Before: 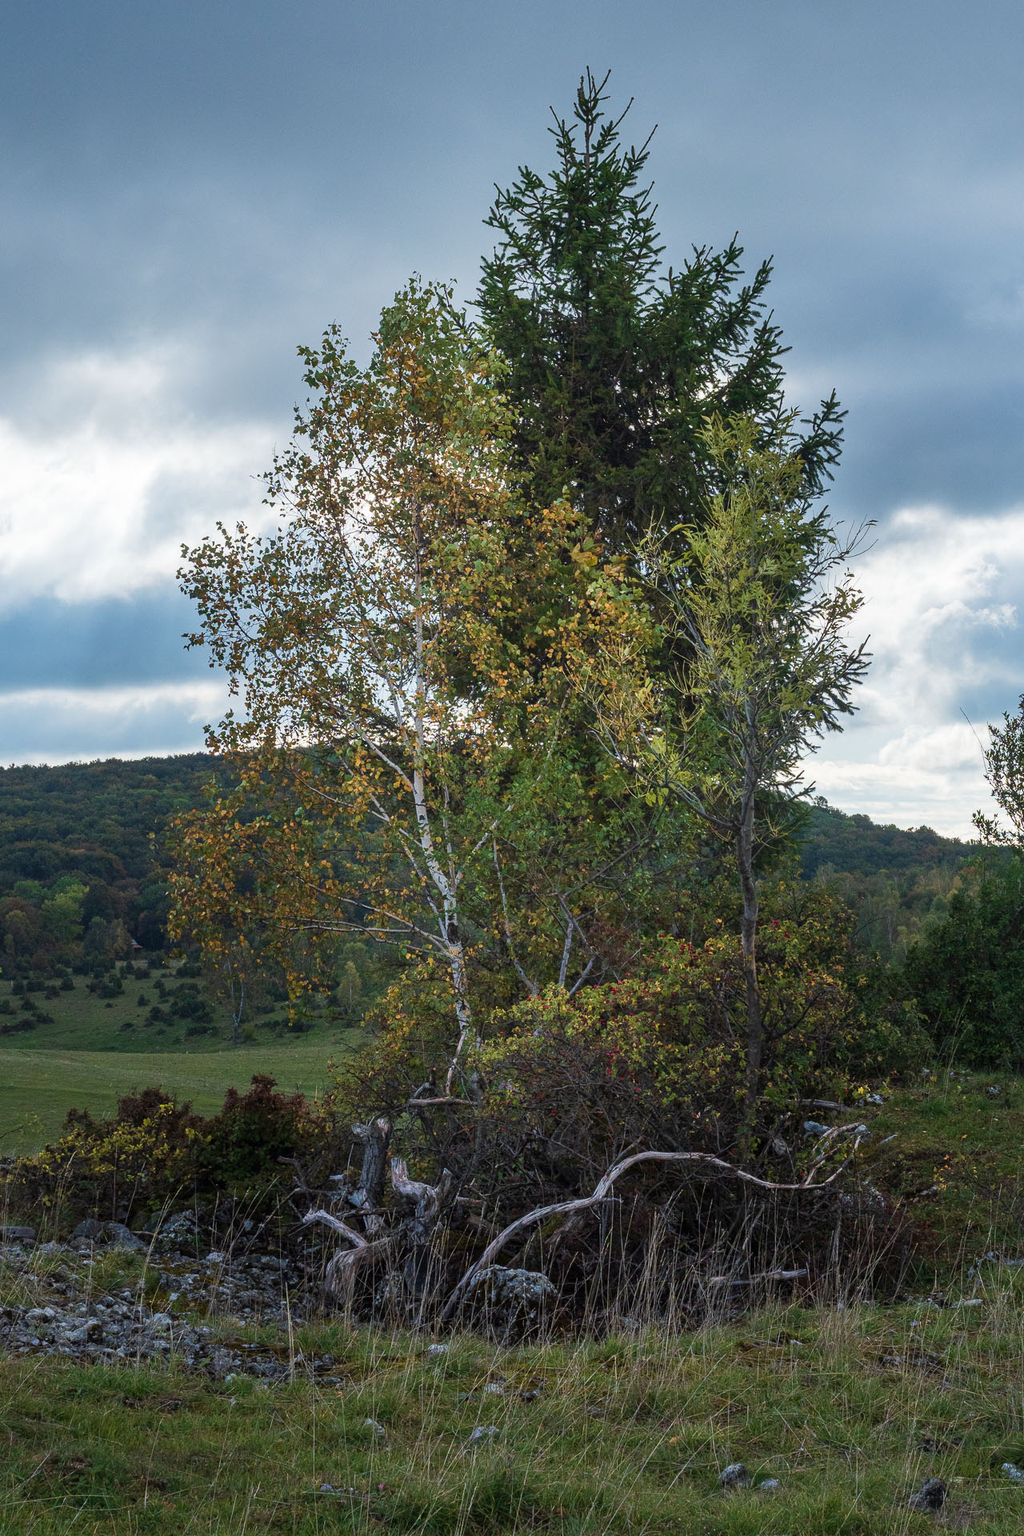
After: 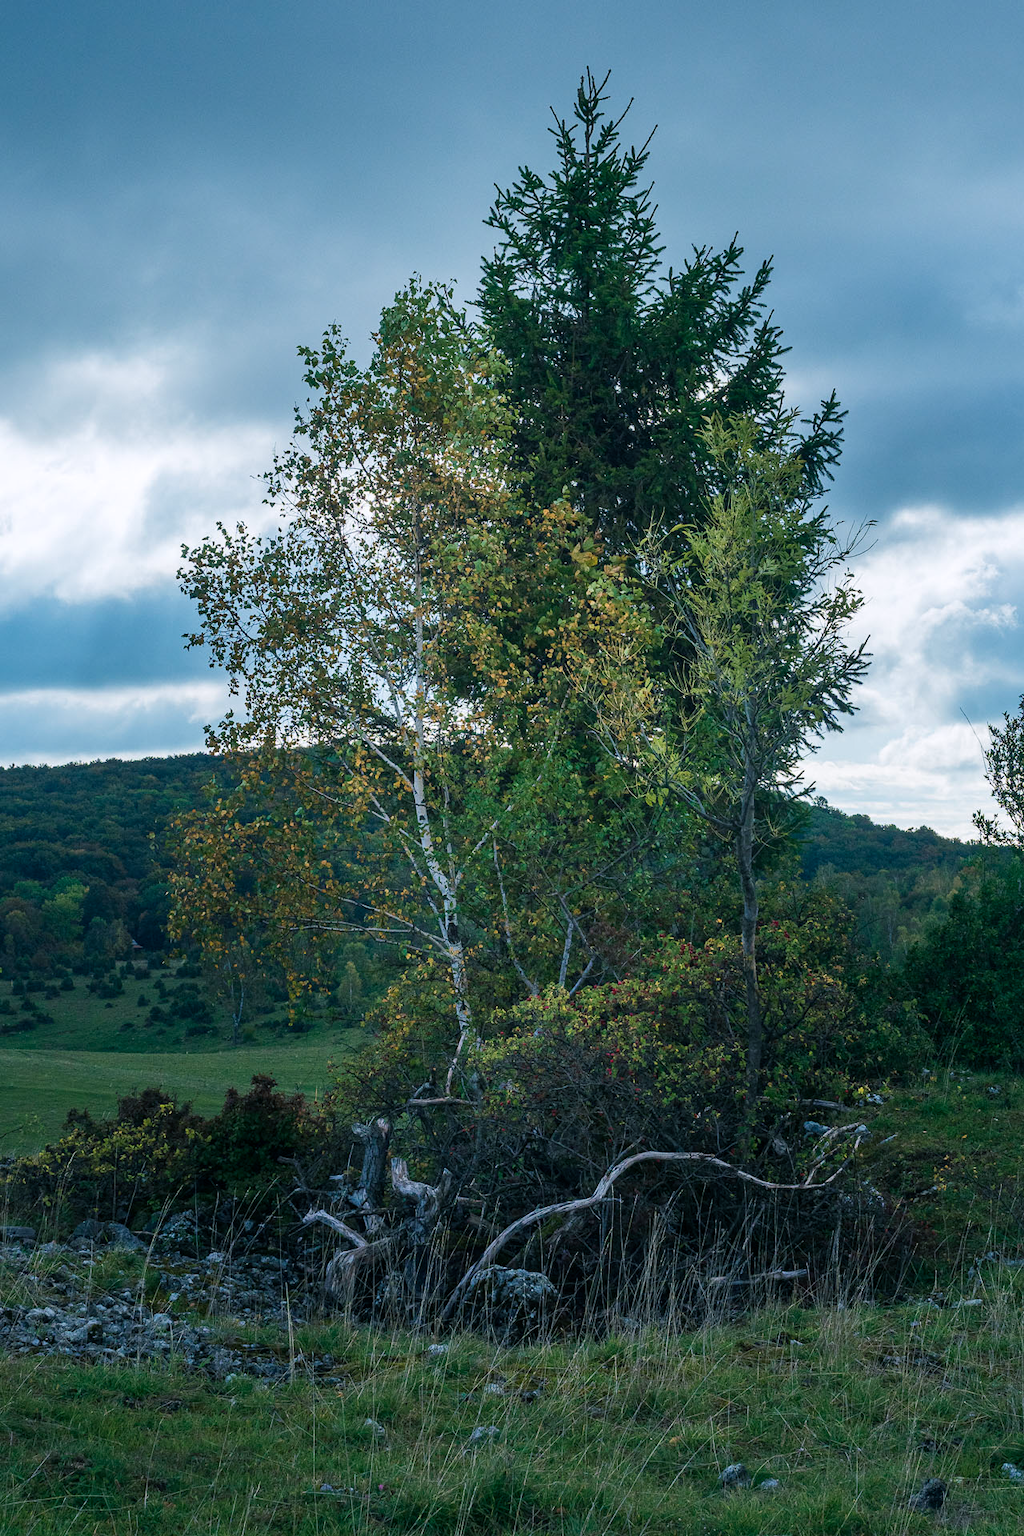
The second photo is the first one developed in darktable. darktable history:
color balance rgb: power › luminance -7.535%, power › chroma 2.268%, power › hue 219.03°, perceptual saturation grading › global saturation 0.635%, global vibrance 14.312%
